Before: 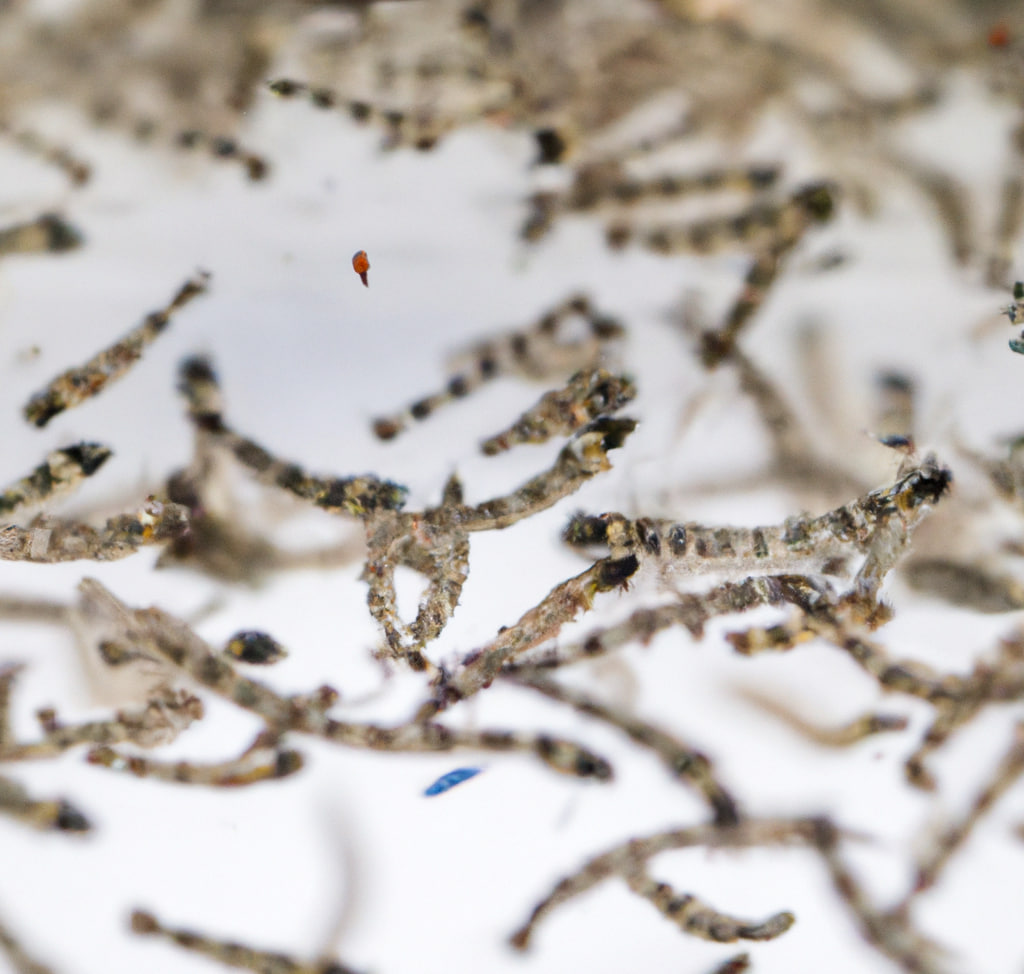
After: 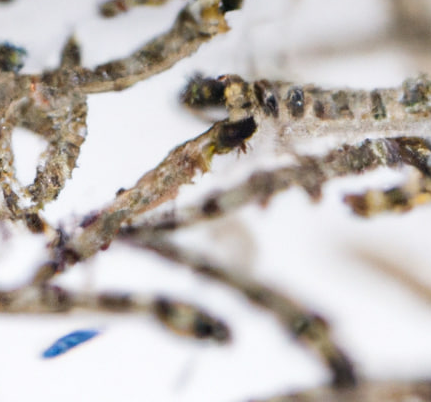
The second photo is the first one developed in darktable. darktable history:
crop: left 37.367%, top 45.033%, right 20.515%, bottom 13.677%
